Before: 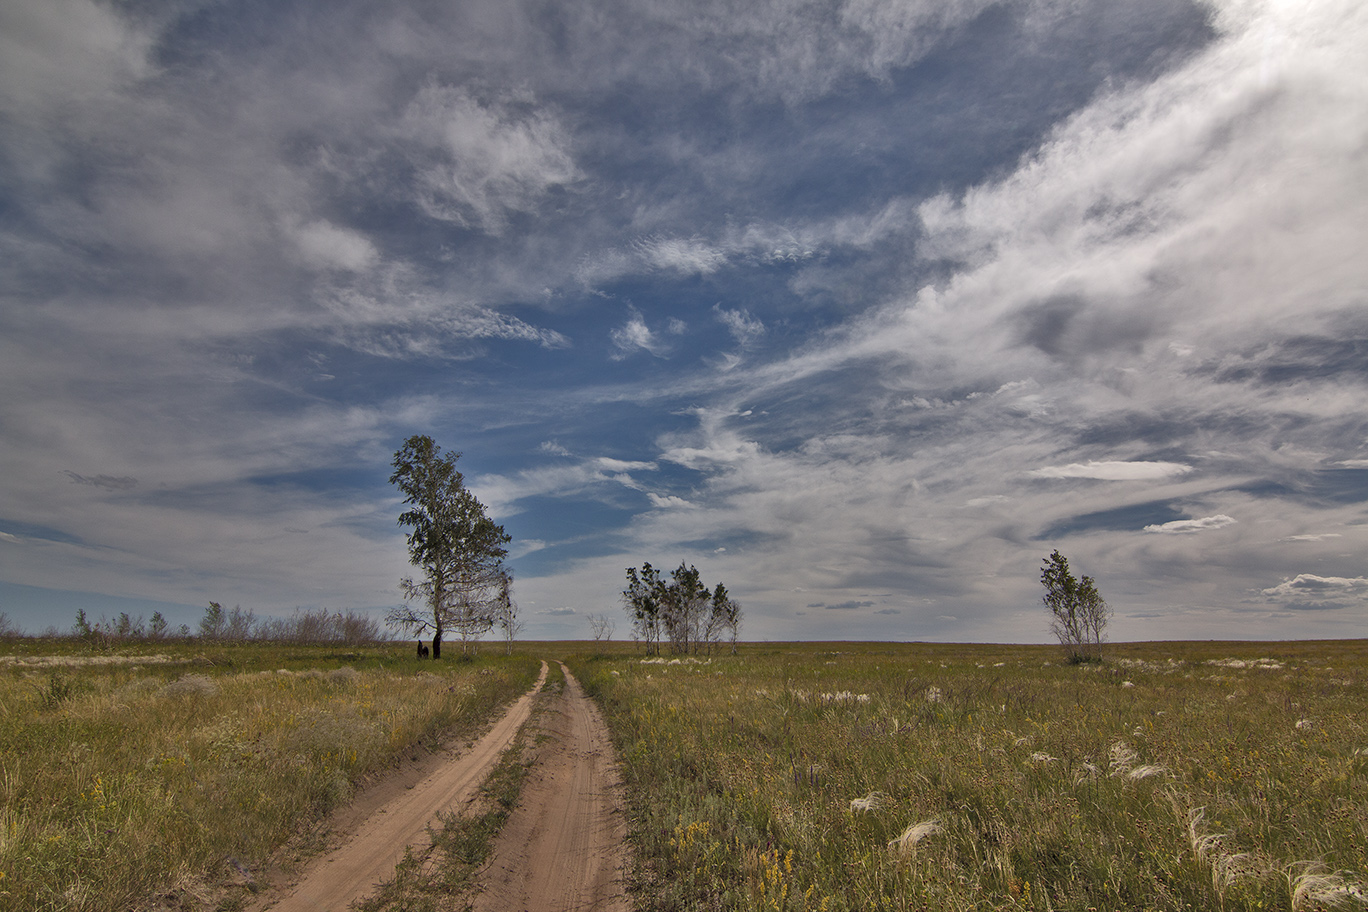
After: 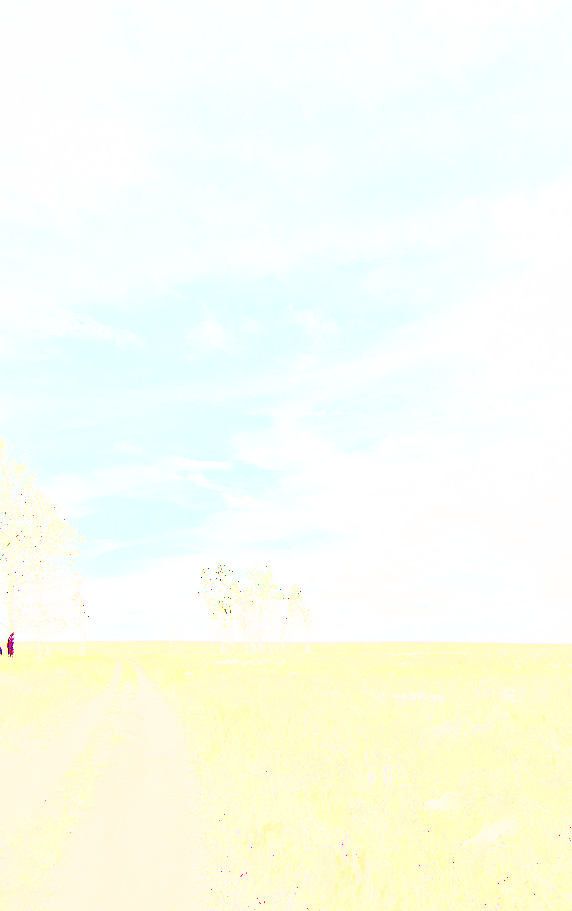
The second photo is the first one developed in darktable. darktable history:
local contrast: detail 130%
shadows and highlights: on, module defaults
crop: left 31.148%, right 27.008%
velvia: on, module defaults
exposure: exposure 7.949 EV, compensate exposure bias true, compensate highlight preservation false
tone equalizer: -8 EV -1.07 EV, -7 EV -1.03 EV, -6 EV -0.904 EV, -5 EV -0.55 EV, -3 EV 0.589 EV, -2 EV 0.863 EV, -1 EV 0.994 EV, +0 EV 1.07 EV
